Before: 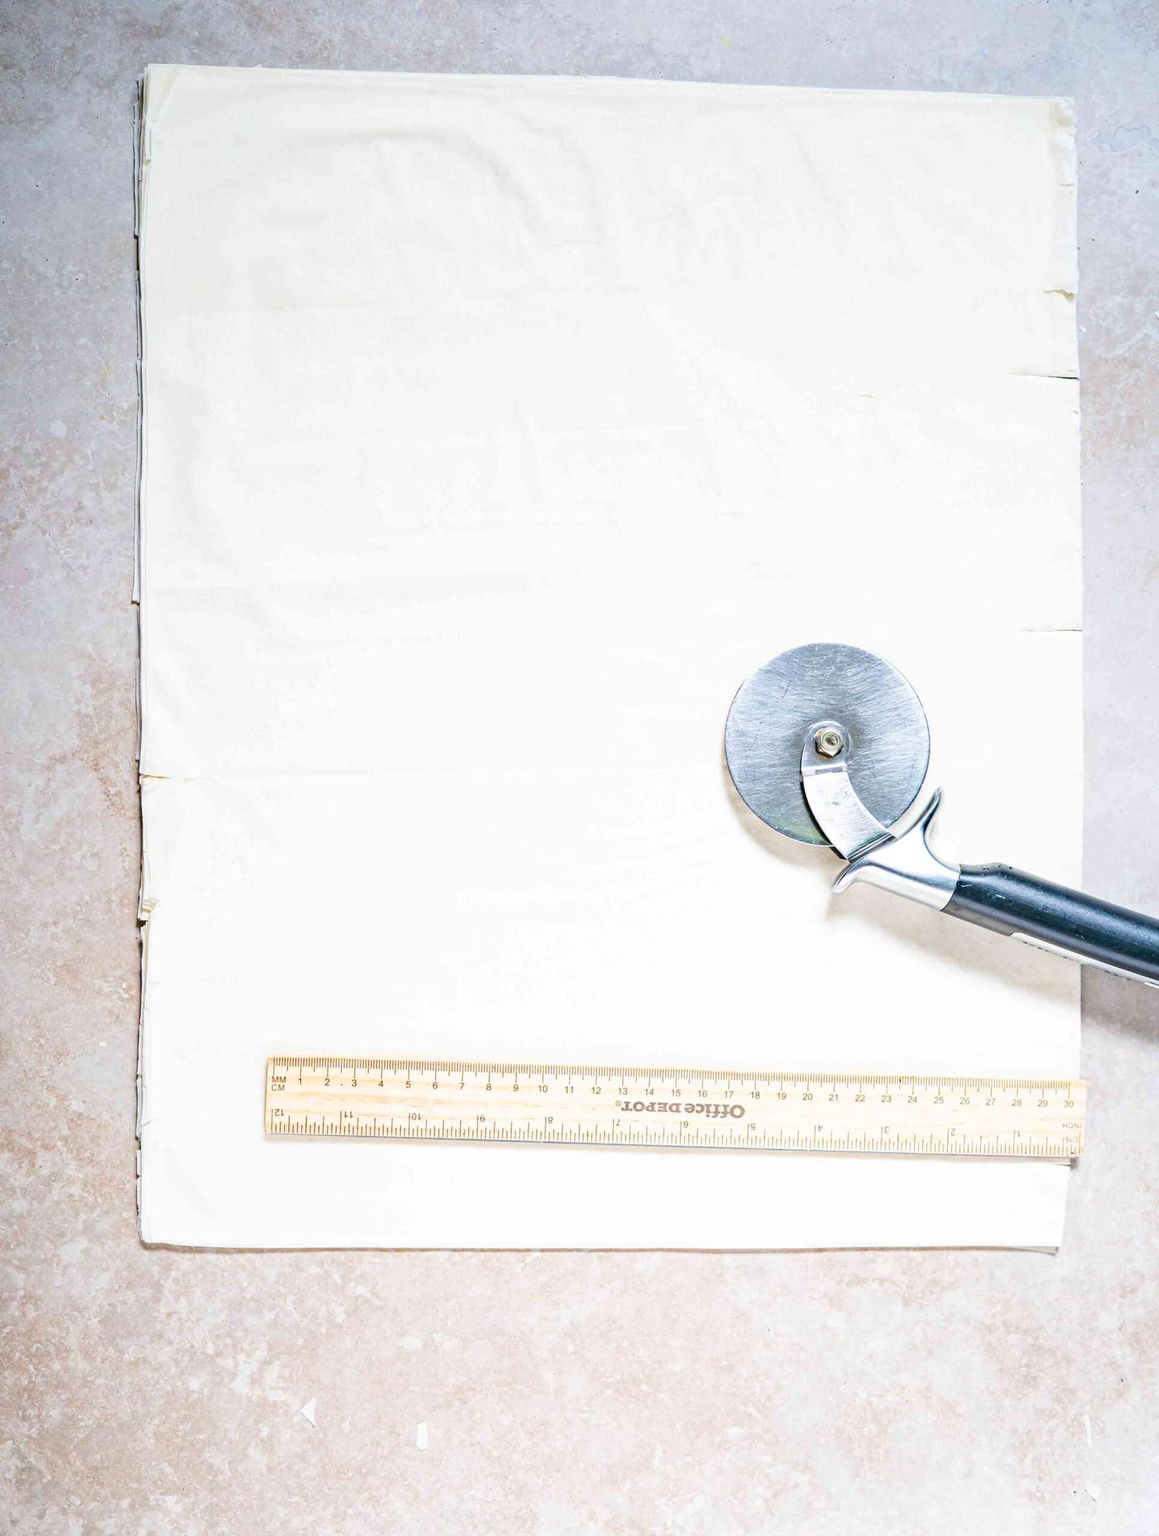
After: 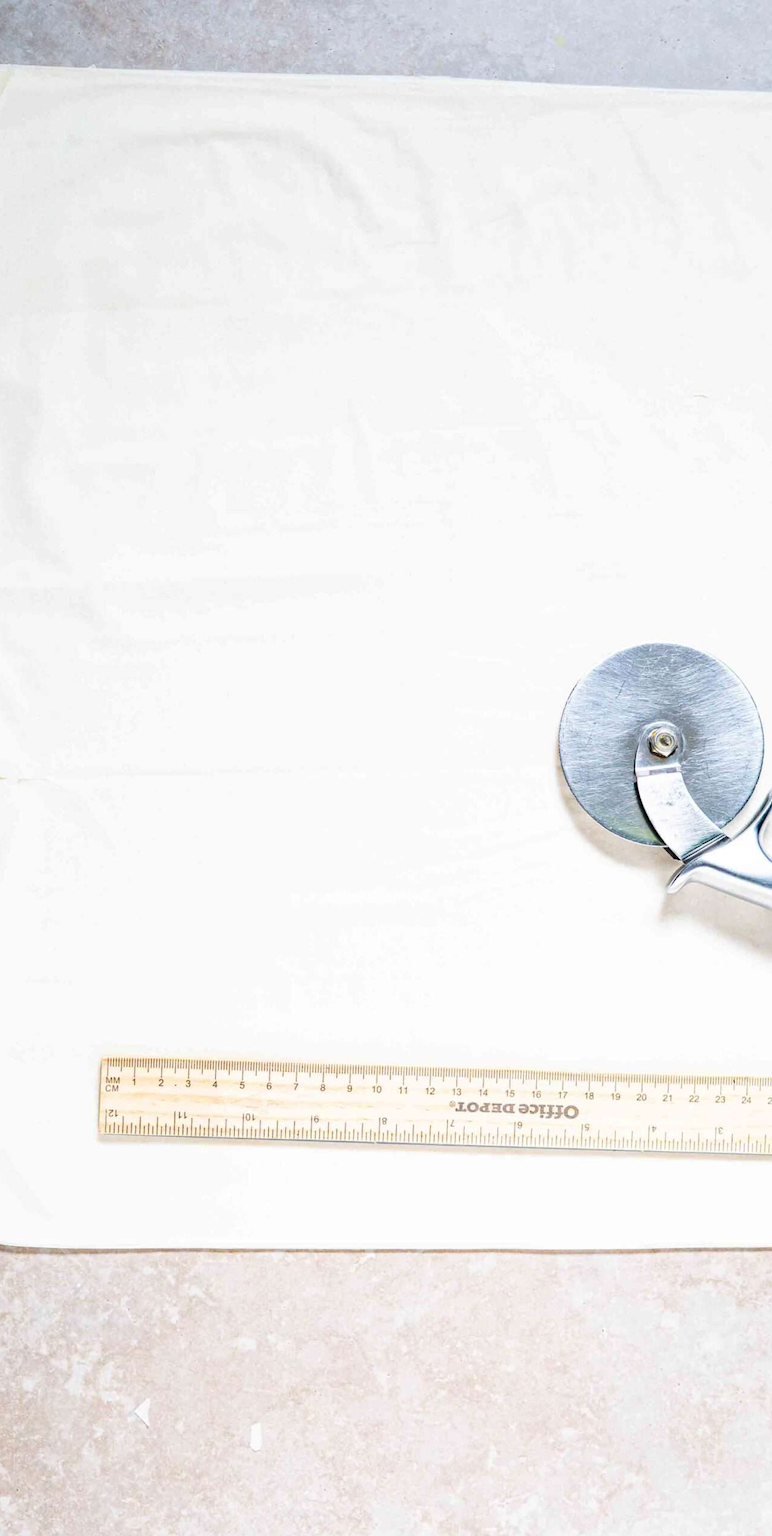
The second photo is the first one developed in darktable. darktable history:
crop and rotate: left 14.374%, right 18.977%
